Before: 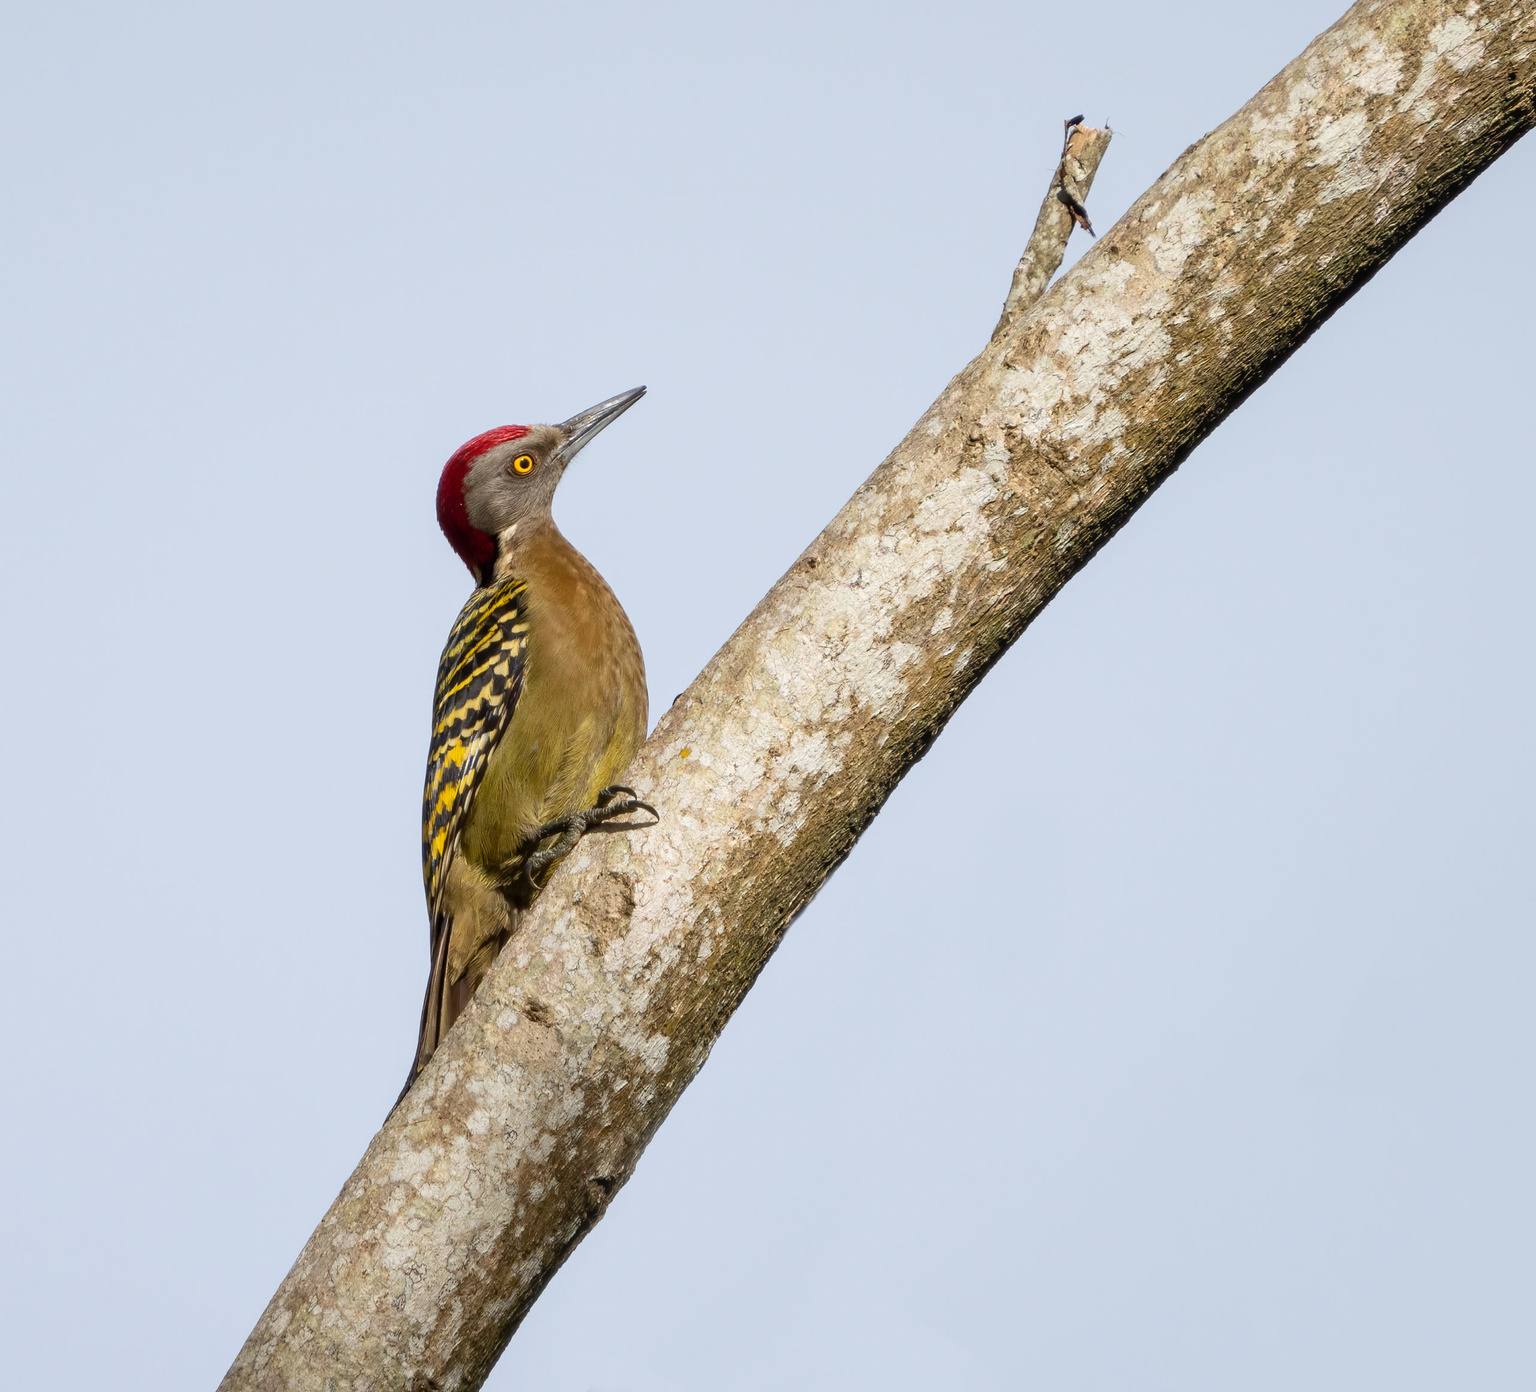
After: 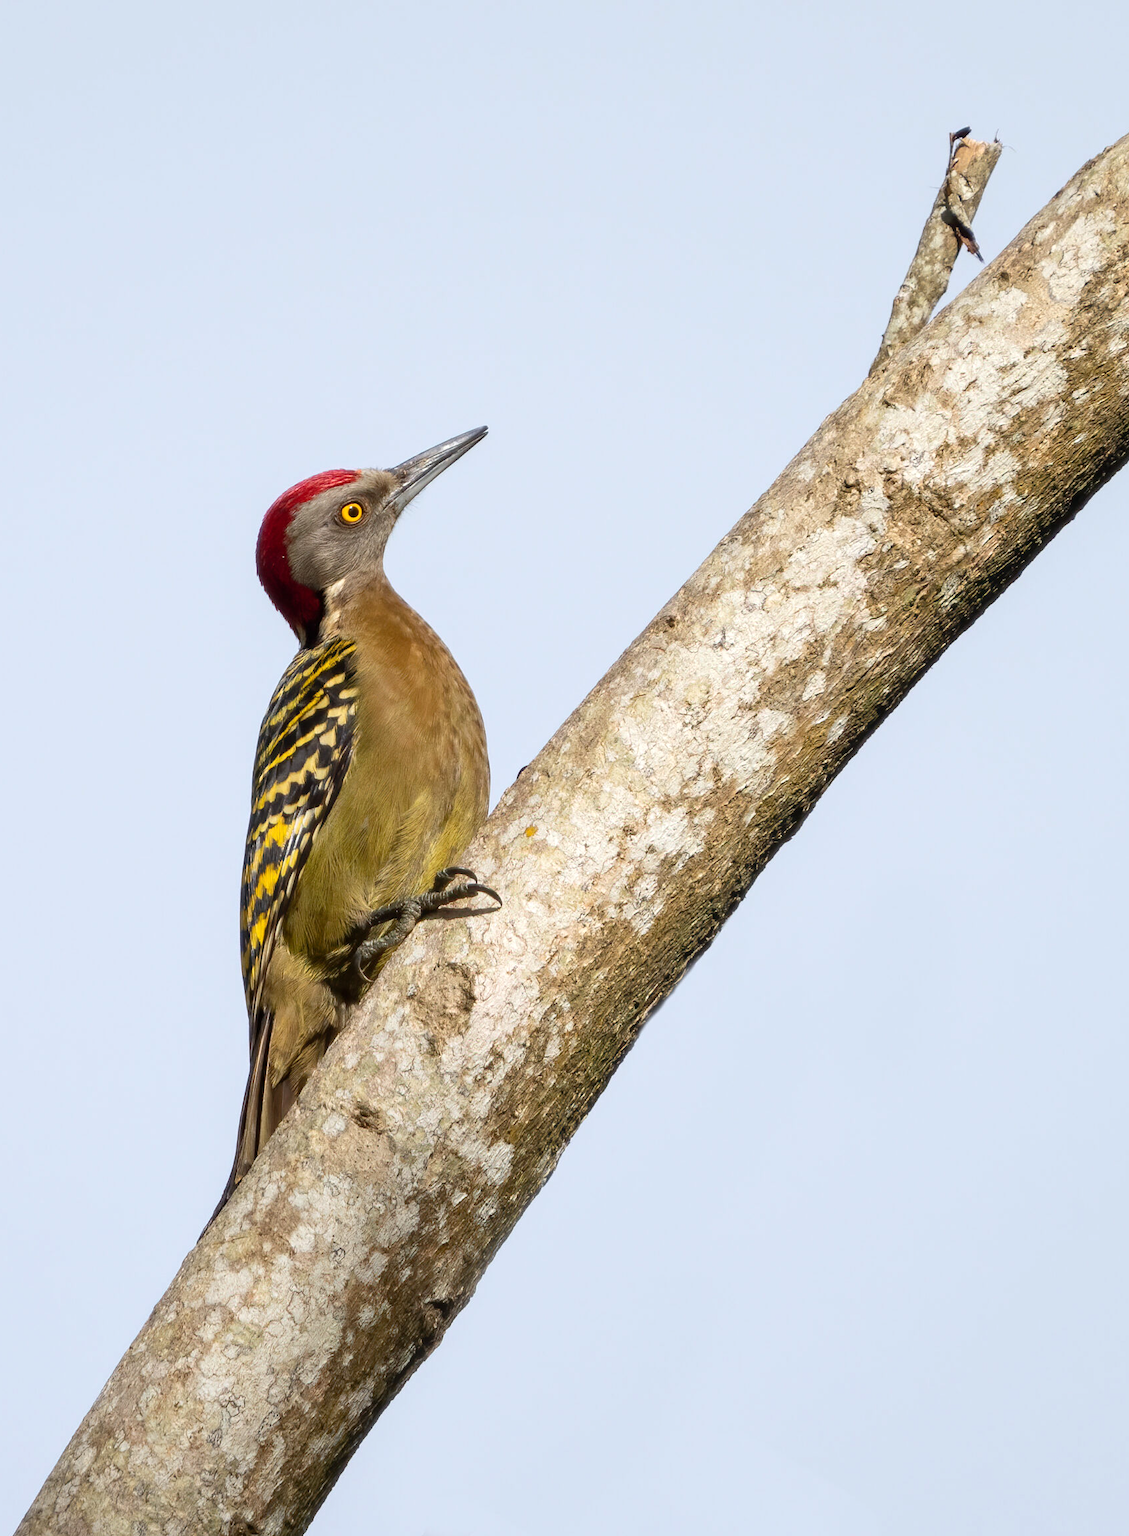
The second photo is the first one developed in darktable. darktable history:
exposure: exposure 0.173 EV, compensate highlight preservation false
crop and rotate: left 13.336%, right 20.056%
